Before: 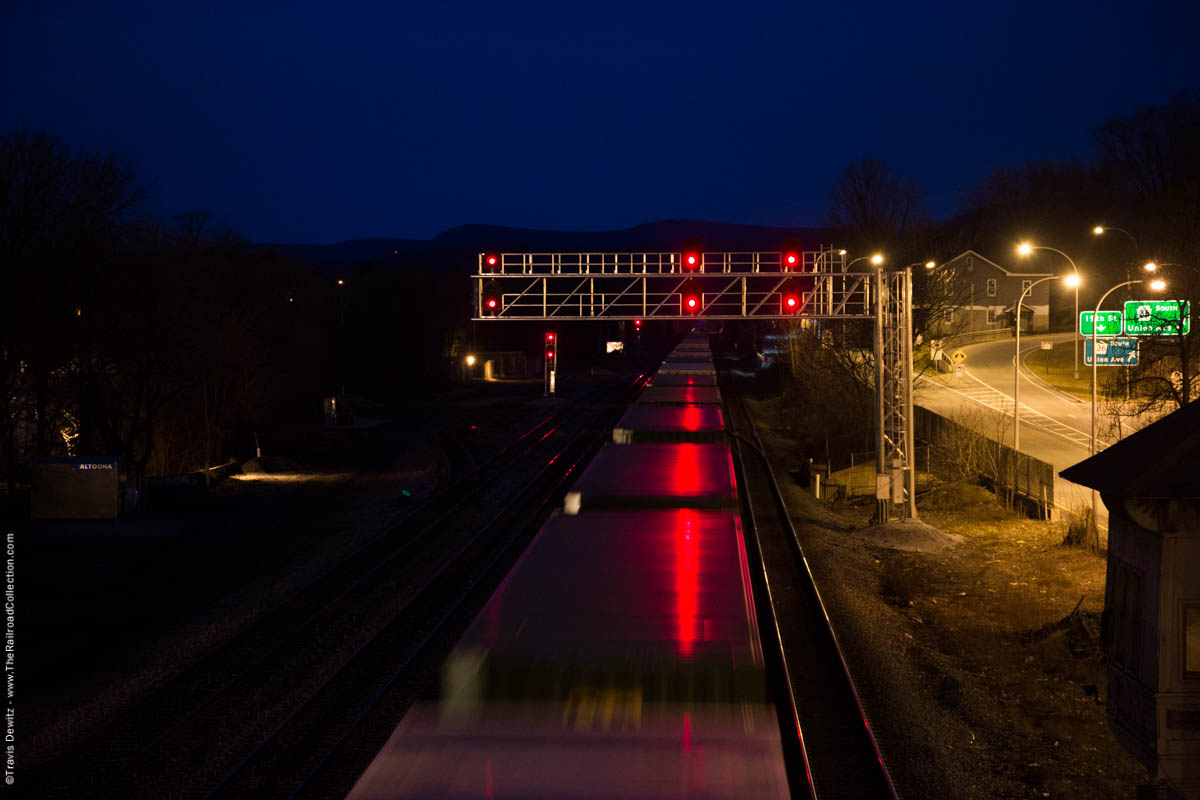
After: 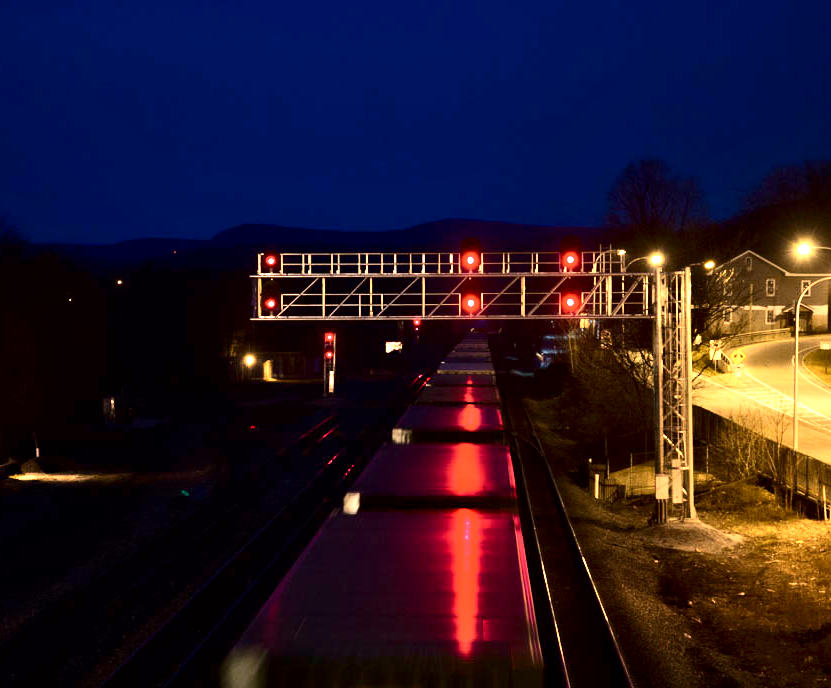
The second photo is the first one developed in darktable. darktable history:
exposure: black level correction 0.001, exposure 1 EV, compensate highlight preservation false
contrast equalizer: y [[0.514, 0.573, 0.581, 0.508, 0.5, 0.5], [0.5 ×6], [0.5 ×6], [0 ×6], [0 ×6]]
contrast brightness saturation: contrast 0.22
crop: left 18.479%, right 12.2%, bottom 13.971%
